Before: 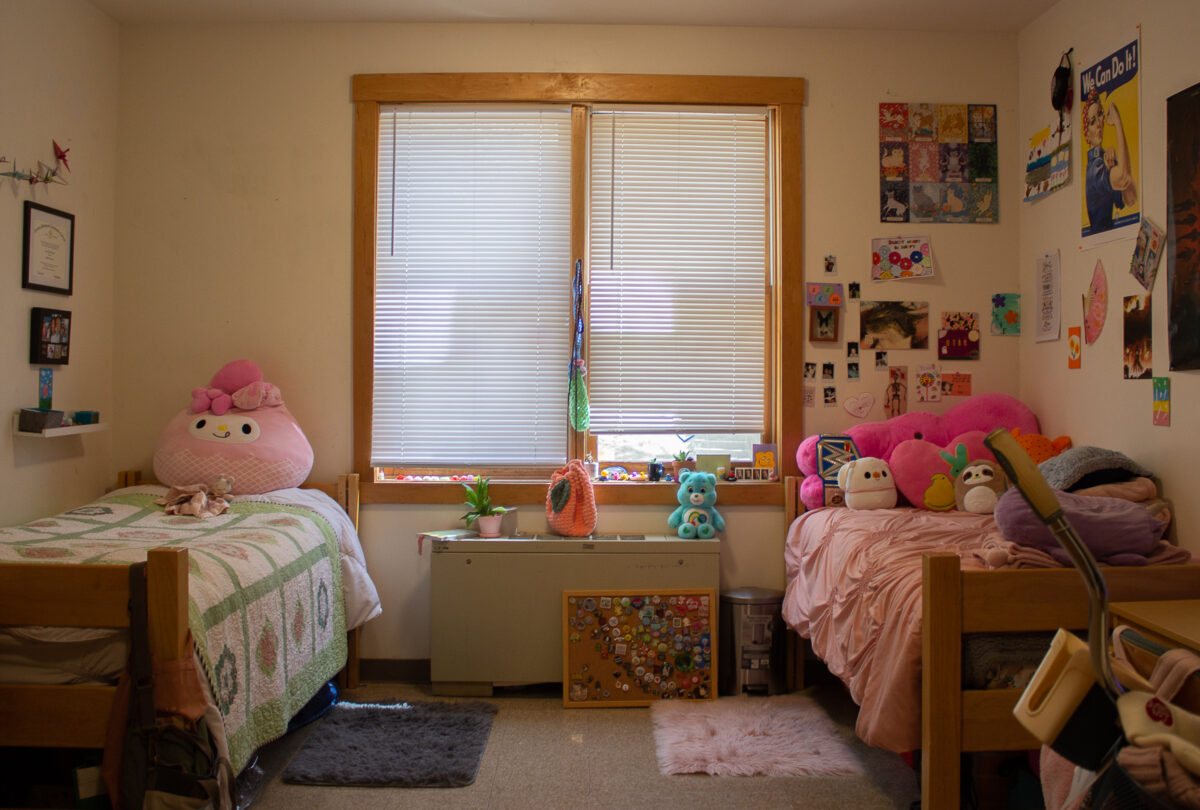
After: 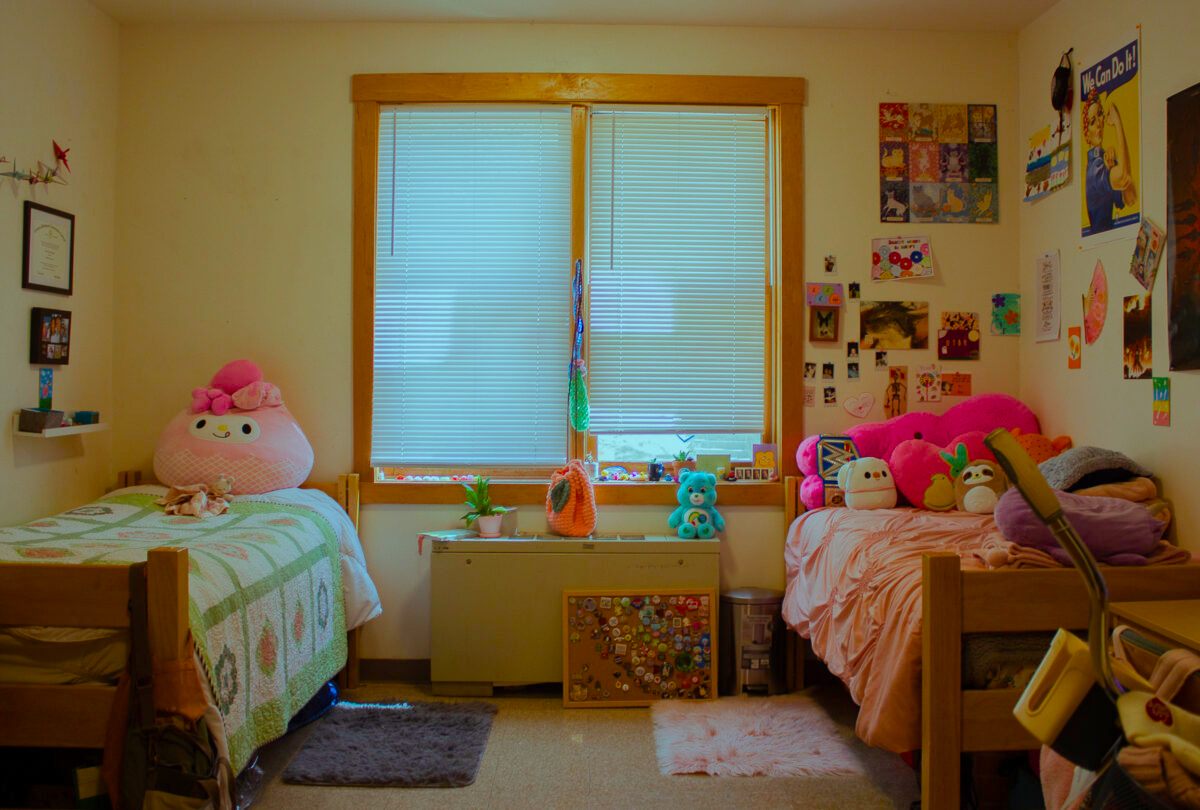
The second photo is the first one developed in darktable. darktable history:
color balance rgb: highlights gain › luminance -33.155%, highlights gain › chroma 5.713%, highlights gain › hue 217.95°, perceptual saturation grading › global saturation 0.03%, perceptual saturation grading › highlights -17.883%, perceptual saturation grading › mid-tones 33.026%, perceptual saturation grading › shadows 50.357%, perceptual brilliance grading › mid-tones 10.549%, perceptual brilliance grading › shadows 14.265%, global vibrance 20%
